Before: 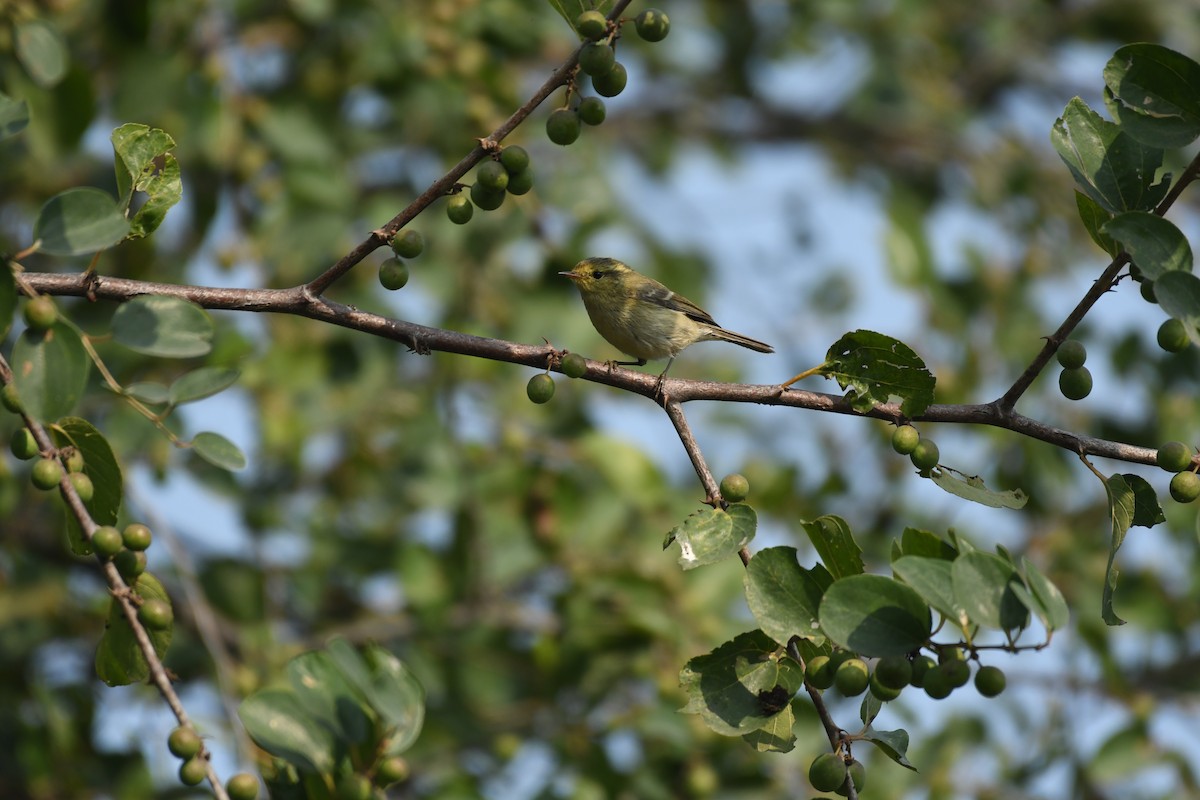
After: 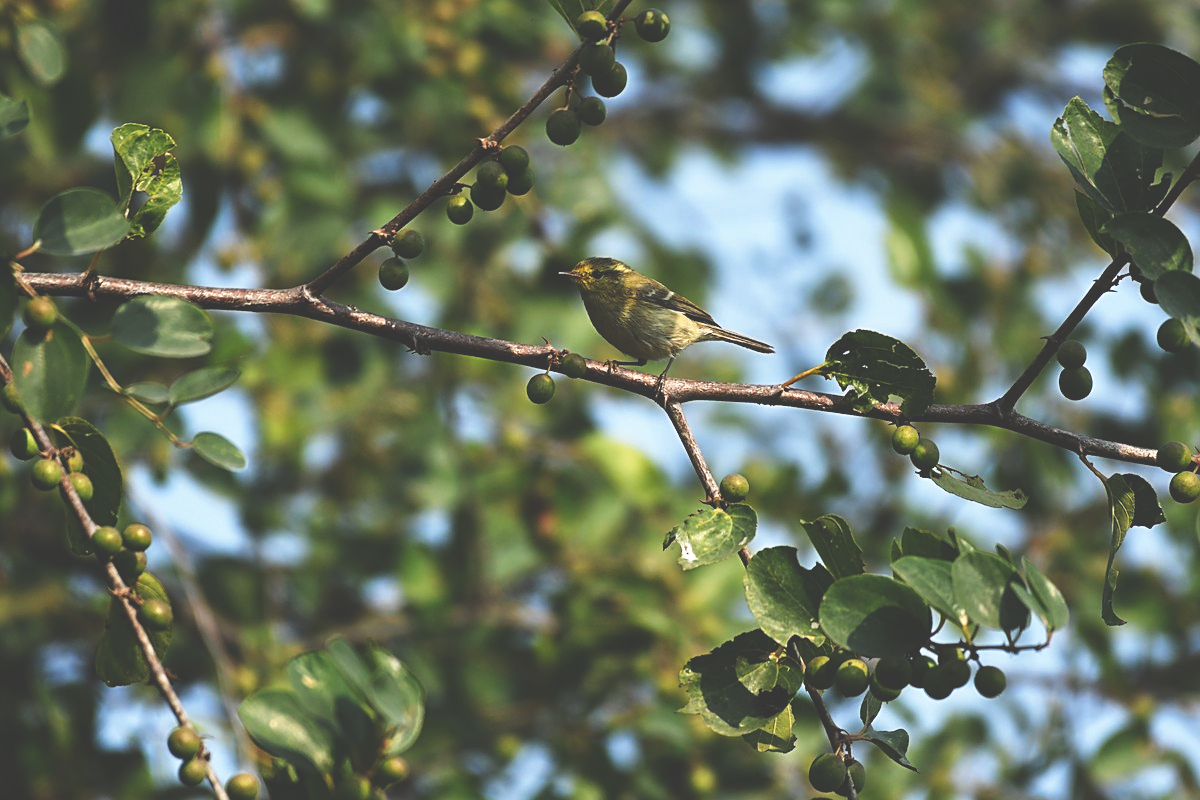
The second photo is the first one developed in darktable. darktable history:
sharpen: on, module defaults
base curve: curves: ch0 [(0, 0.036) (0.007, 0.037) (0.604, 0.887) (1, 1)], preserve colors none
